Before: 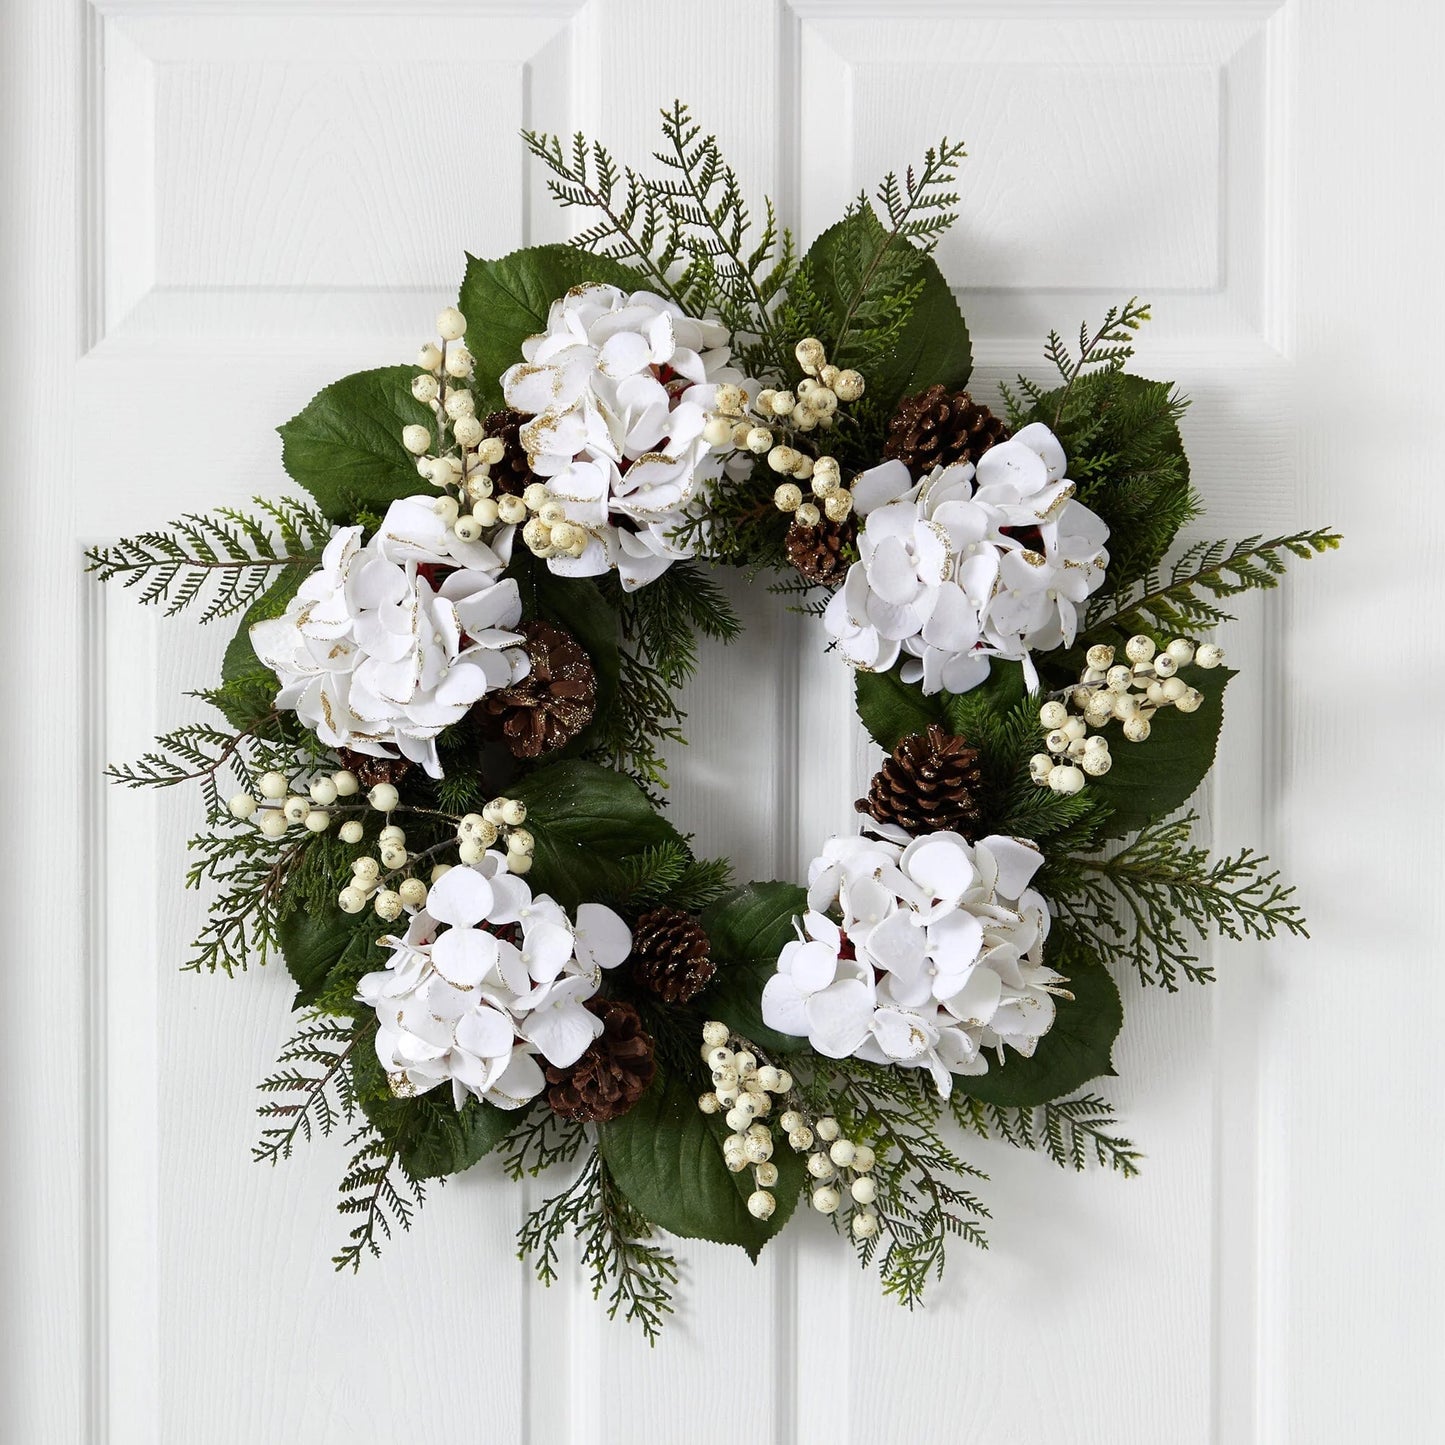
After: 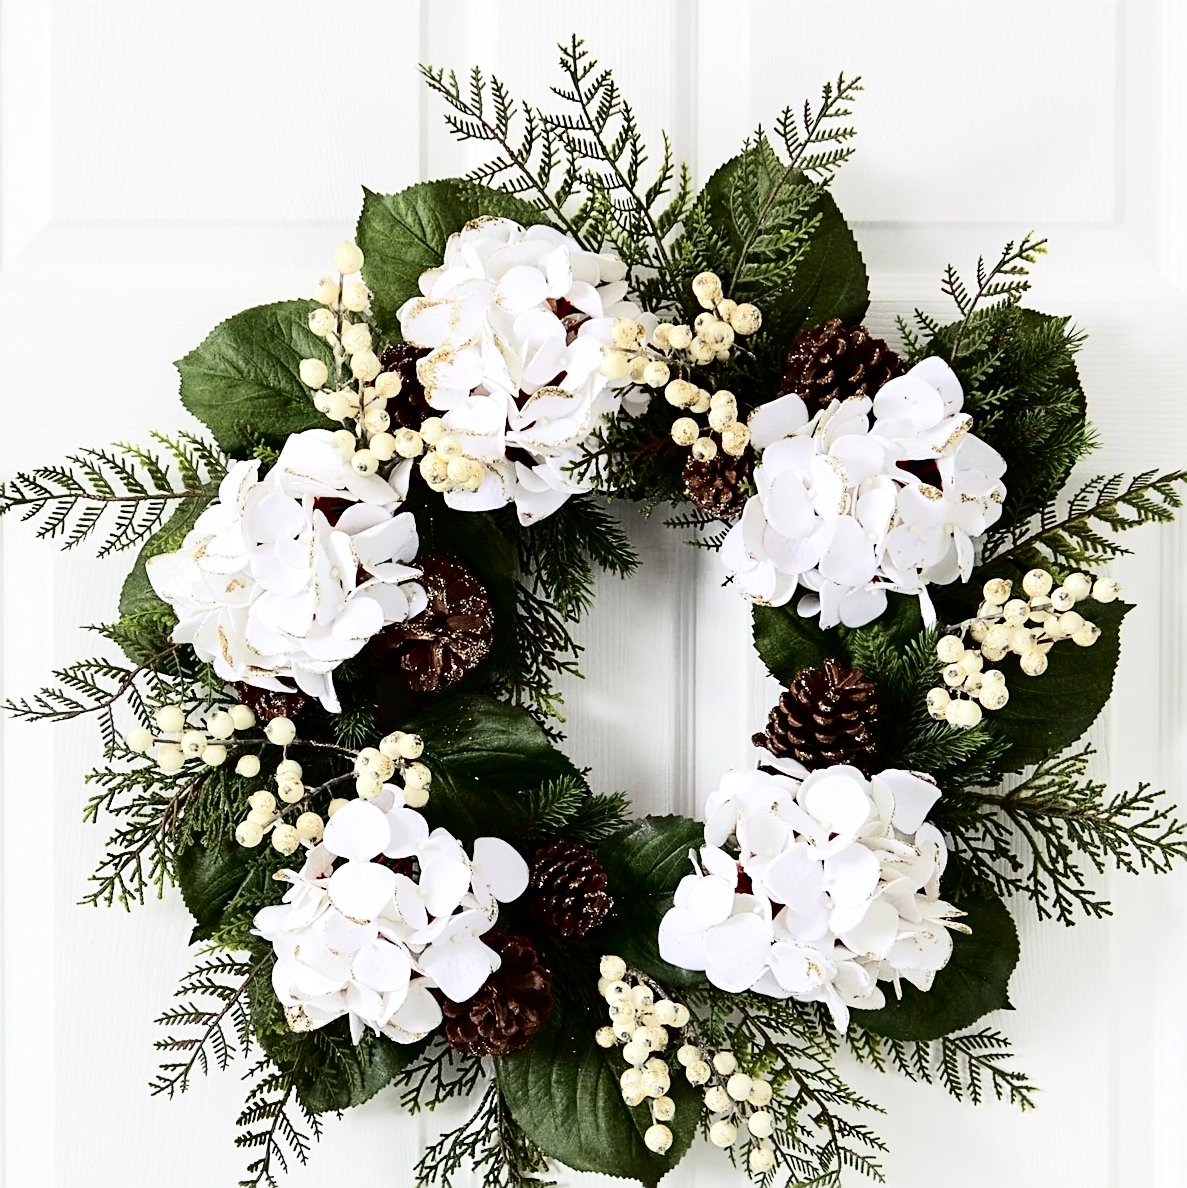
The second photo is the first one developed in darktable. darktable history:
tone curve: curves: ch0 [(0, 0) (0.003, 0.001) (0.011, 0.004) (0.025, 0.008) (0.044, 0.015) (0.069, 0.022) (0.1, 0.031) (0.136, 0.052) (0.177, 0.101) (0.224, 0.181) (0.277, 0.289) (0.335, 0.418) (0.399, 0.541) (0.468, 0.65) (0.543, 0.739) (0.623, 0.817) (0.709, 0.882) (0.801, 0.919) (0.898, 0.958) (1, 1)], color space Lab, independent channels, preserve colors none
sharpen: amount 0.55
exposure: exposure 0.127 EV, compensate highlight preservation false
lowpass: radius 0.5, unbound 0
crop and rotate: left 7.196%, top 4.574%, right 10.605%, bottom 13.178%
